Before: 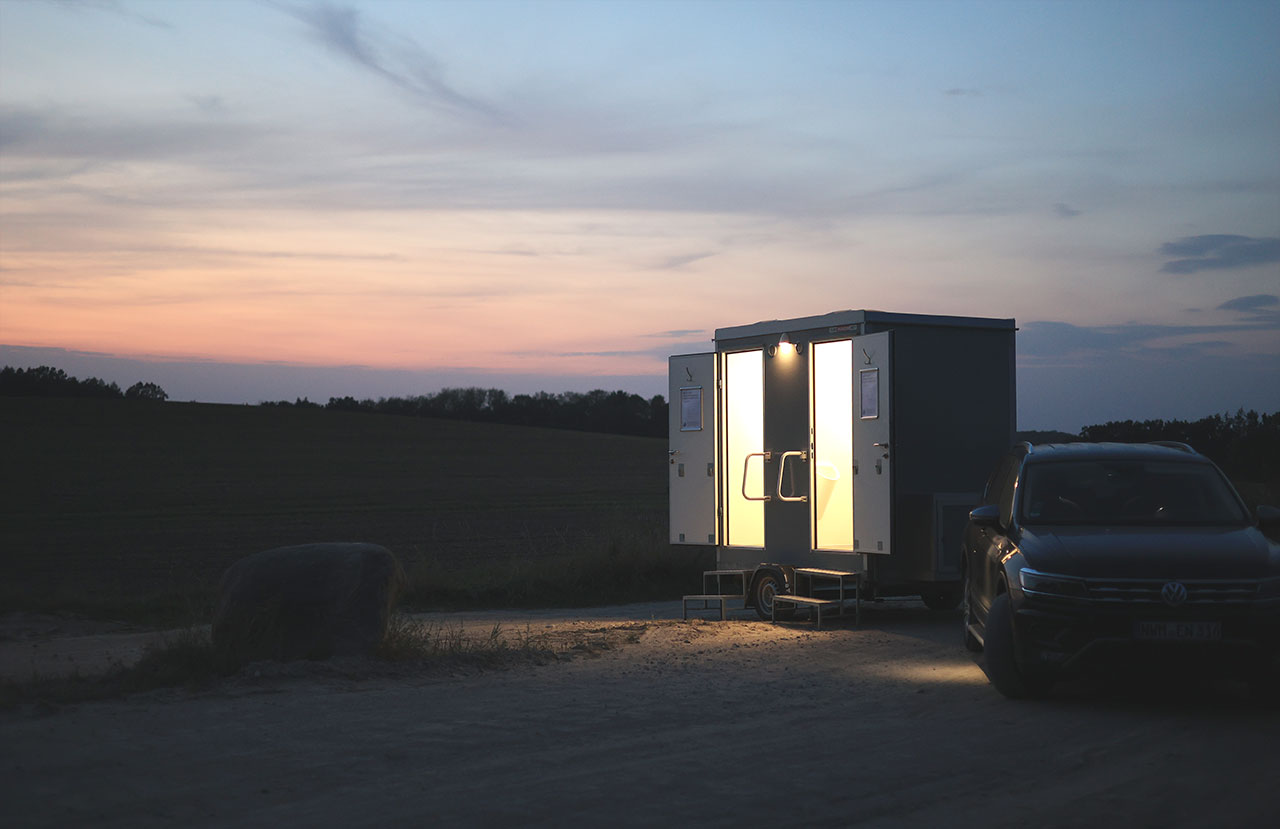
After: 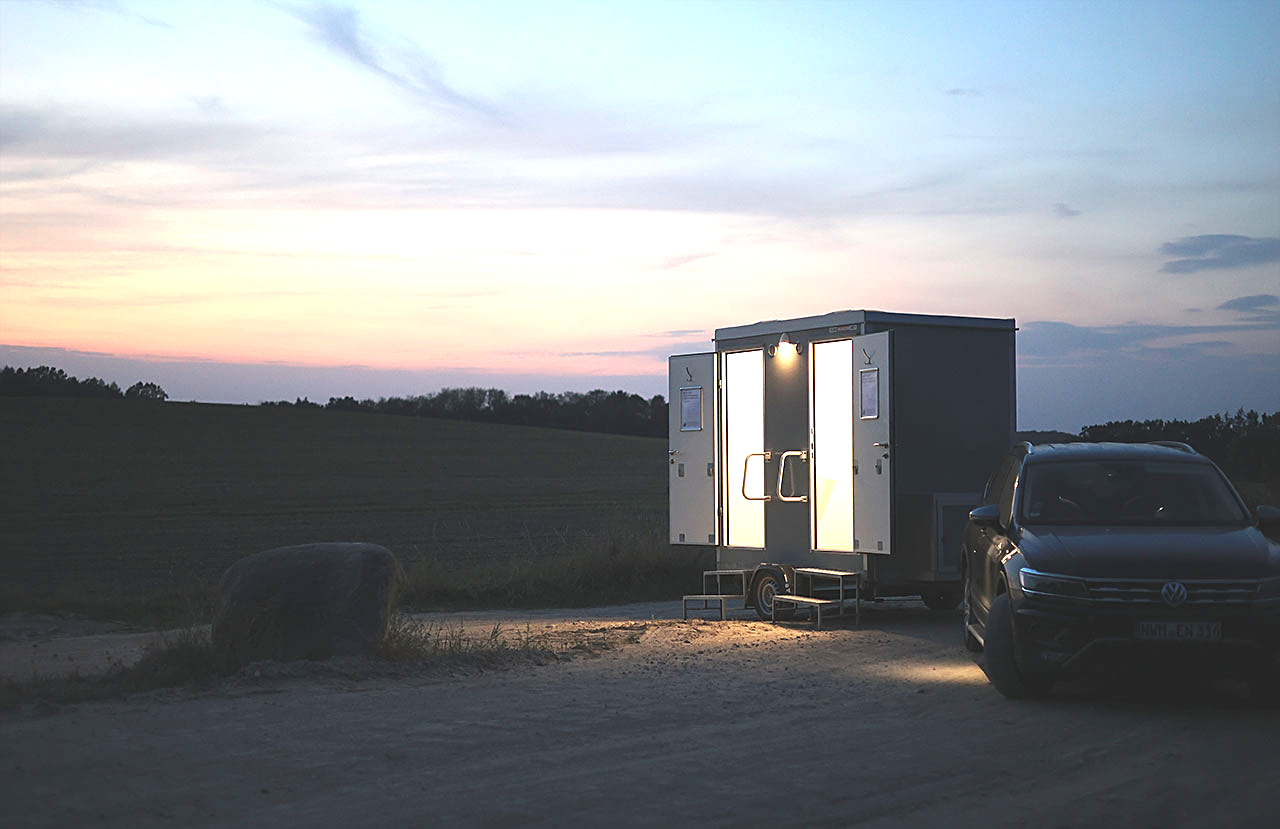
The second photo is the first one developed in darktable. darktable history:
sharpen: on, module defaults
exposure: black level correction 0, exposure 0.9 EV, compensate highlight preservation false
